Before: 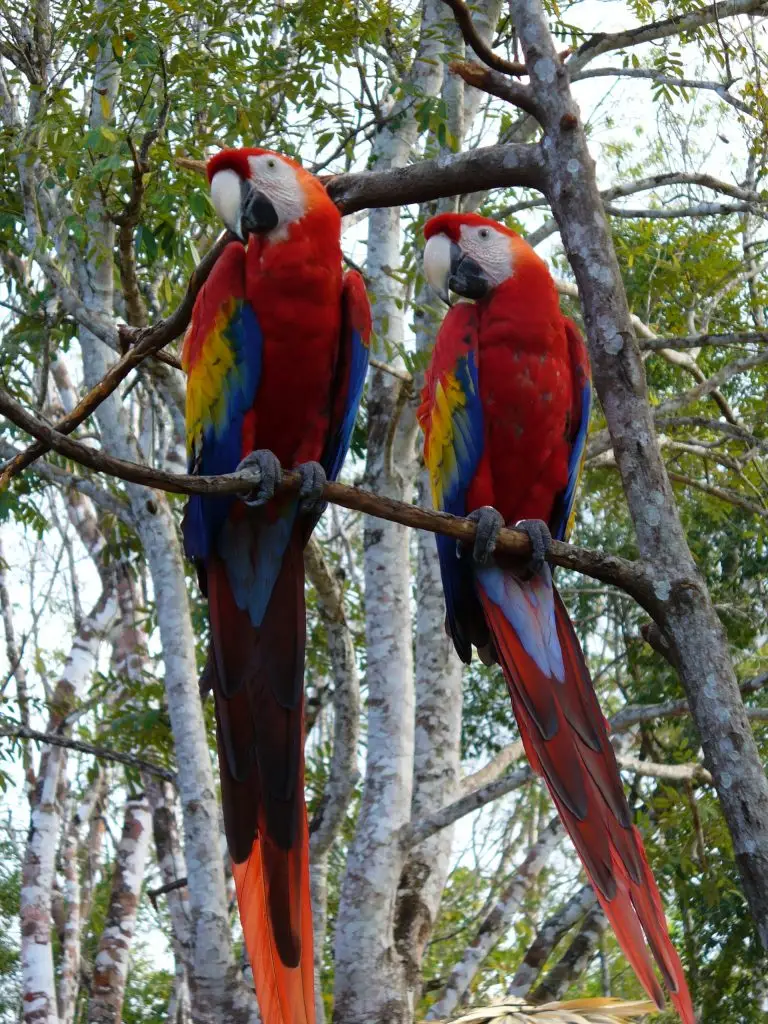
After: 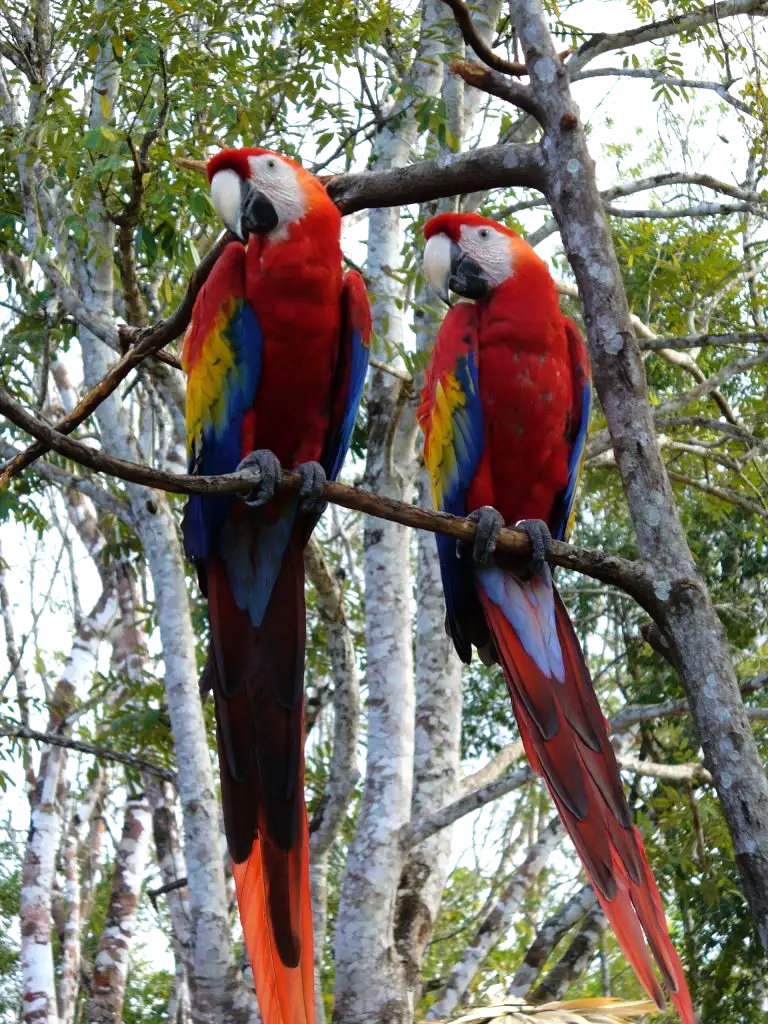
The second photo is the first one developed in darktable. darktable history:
tone equalizer: -8 EV -0.394 EV, -7 EV -0.41 EV, -6 EV -0.312 EV, -5 EV -0.223 EV, -3 EV 0.248 EV, -2 EV 0.344 EV, -1 EV 0.37 EV, +0 EV 0.393 EV
